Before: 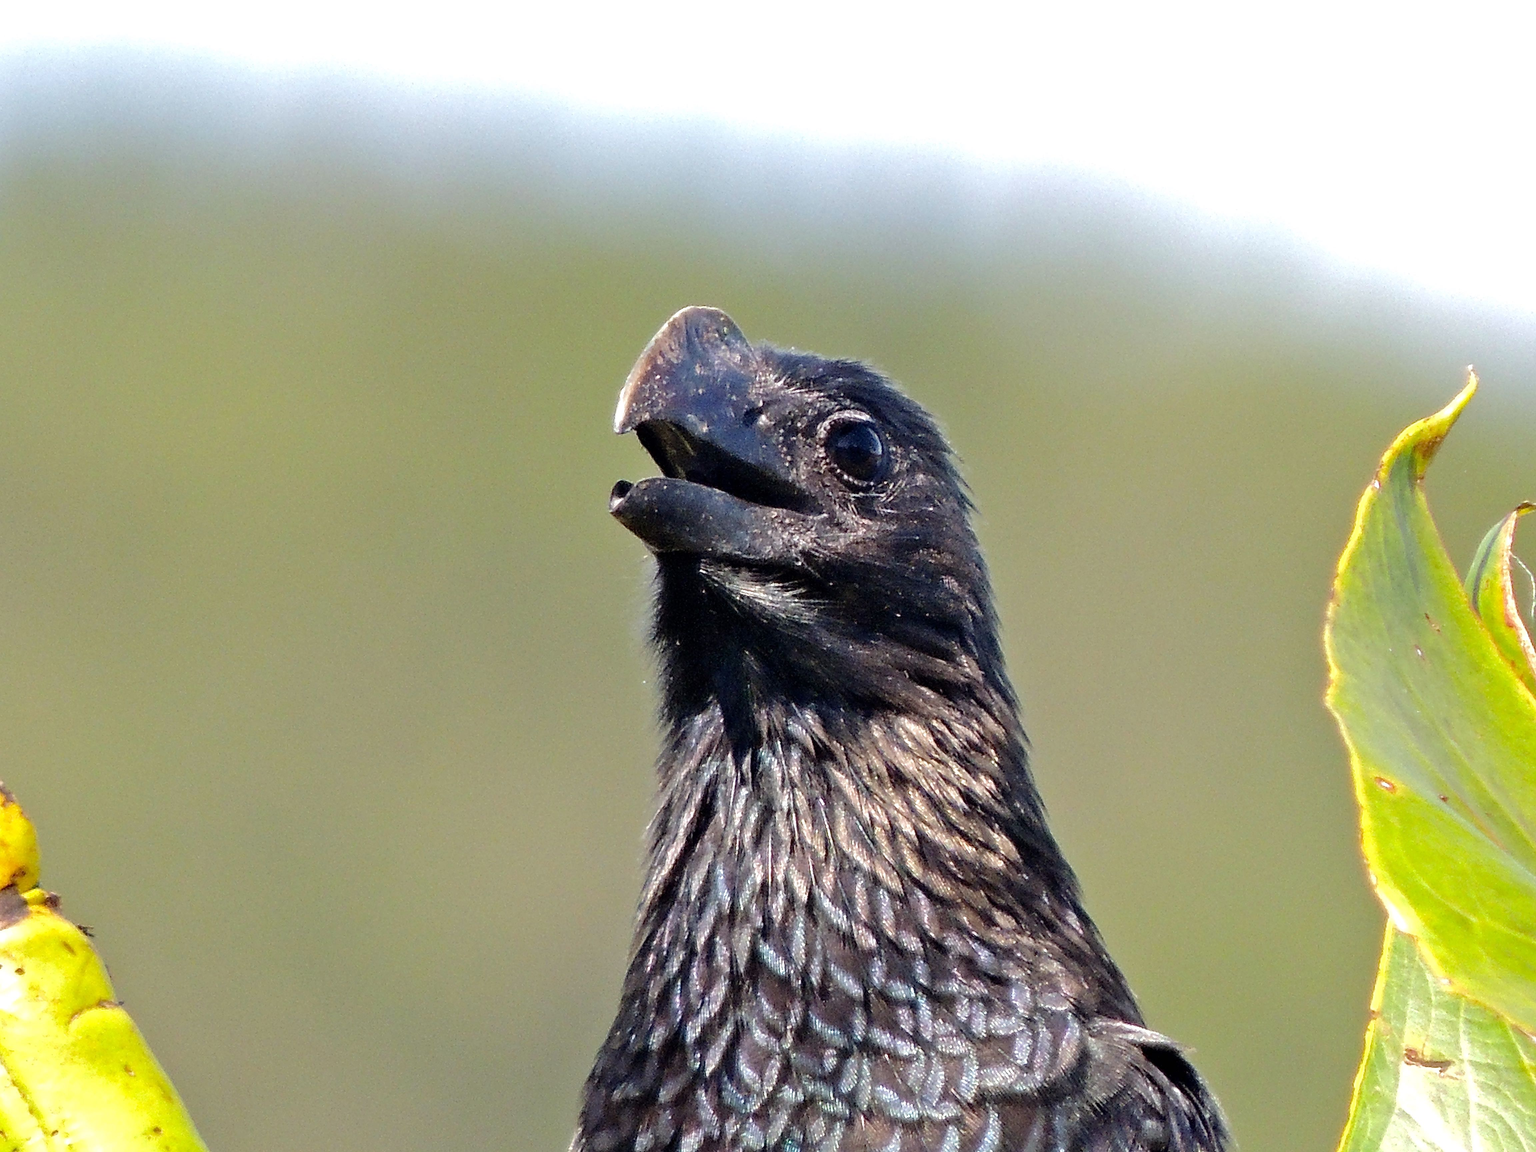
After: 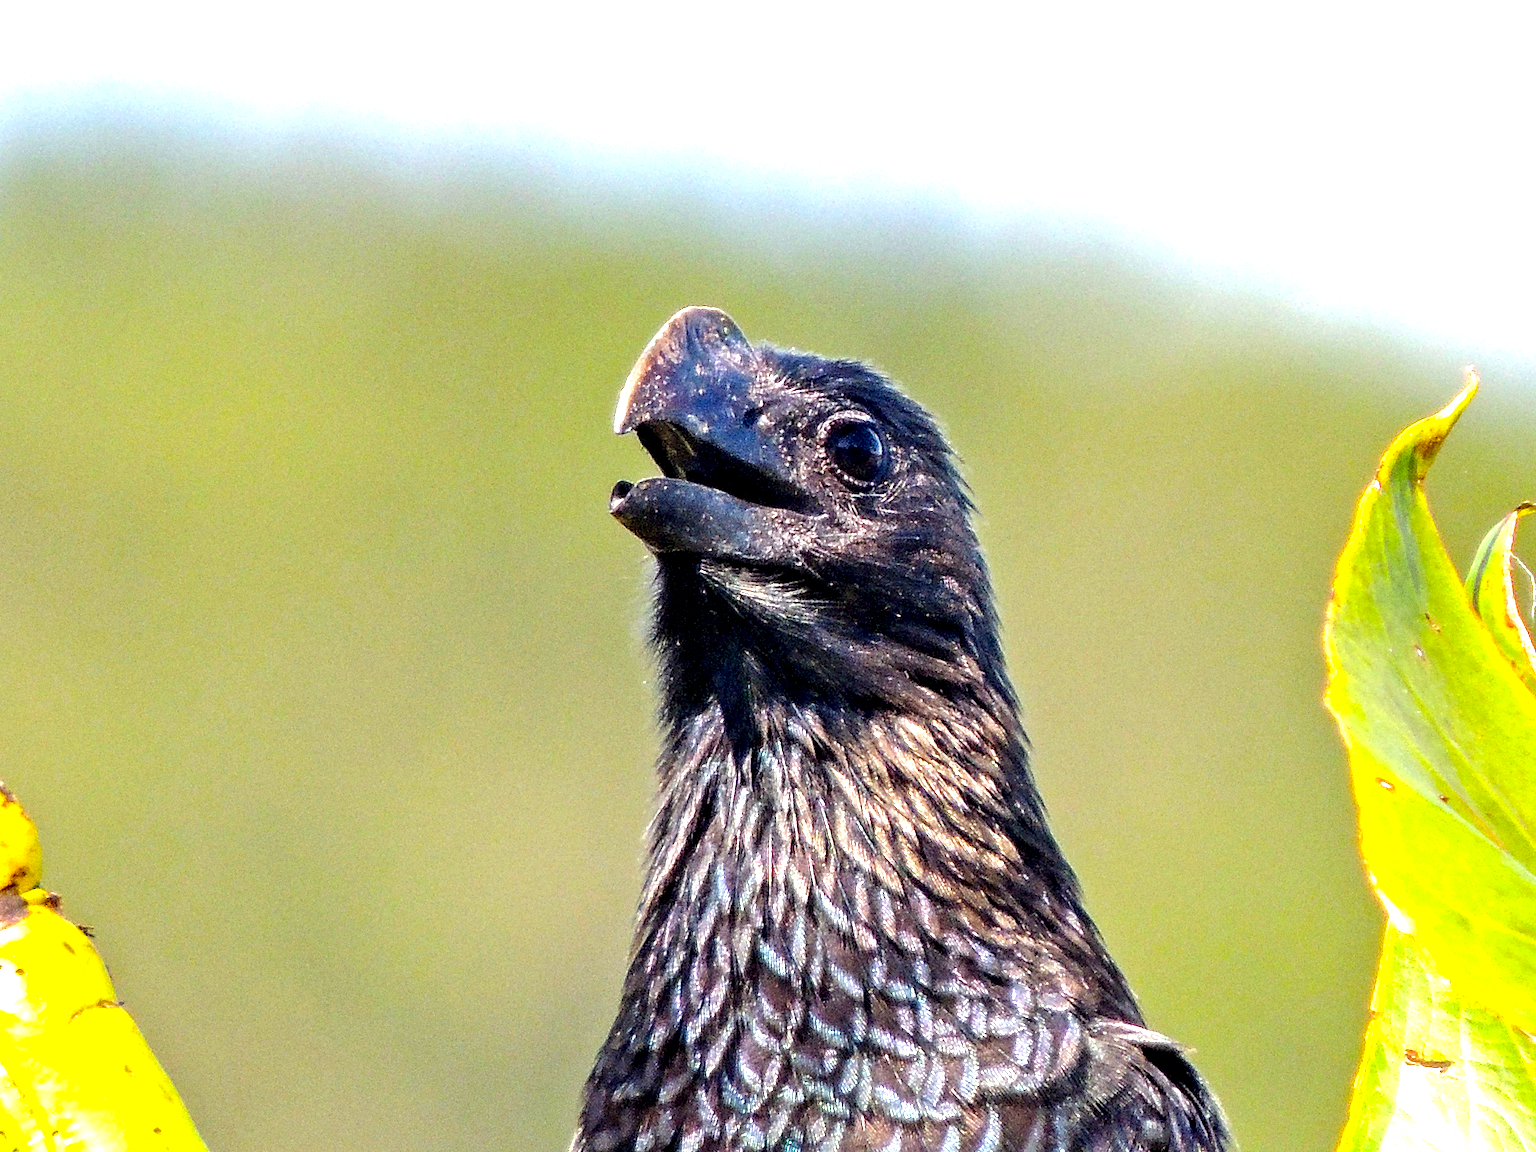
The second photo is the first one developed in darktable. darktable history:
local contrast: detail 150%
color balance rgb: linear chroma grading › global chroma 15%, perceptual saturation grading › global saturation 30%
tone equalizer: on, module defaults
grain: coarseness 0.09 ISO, strength 40%
exposure: exposure 0.661 EV, compensate highlight preservation false
